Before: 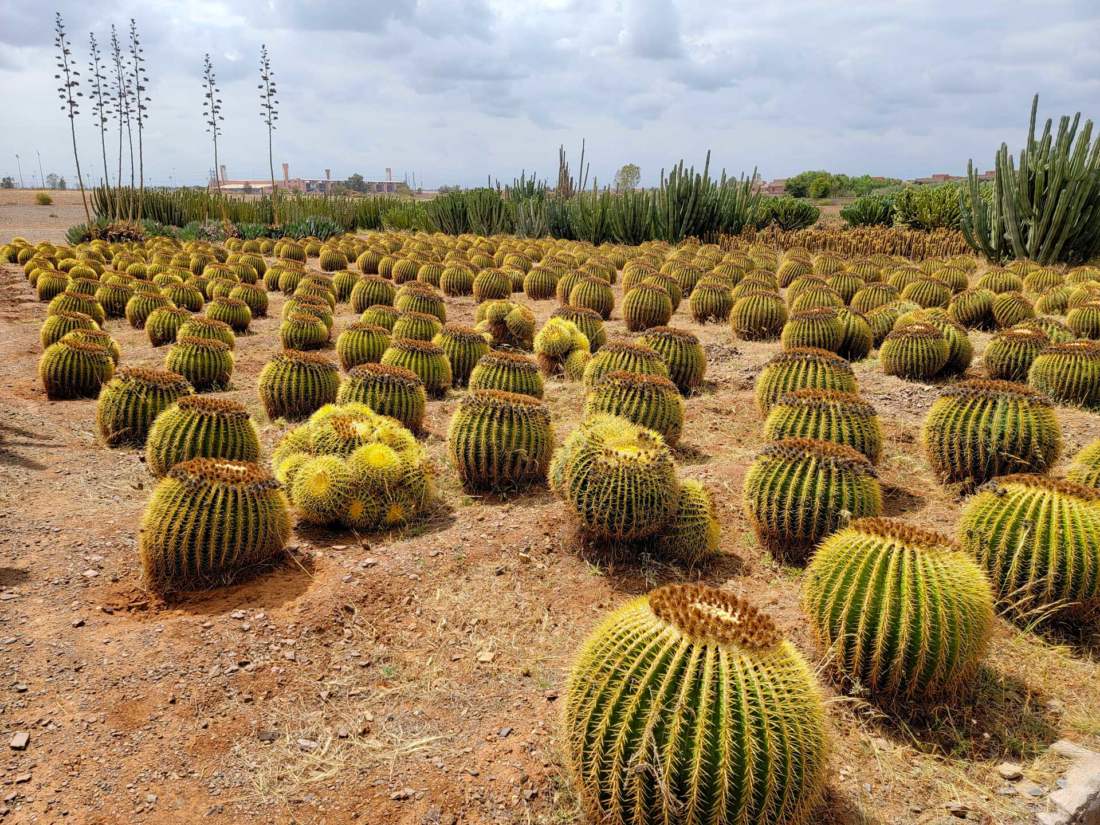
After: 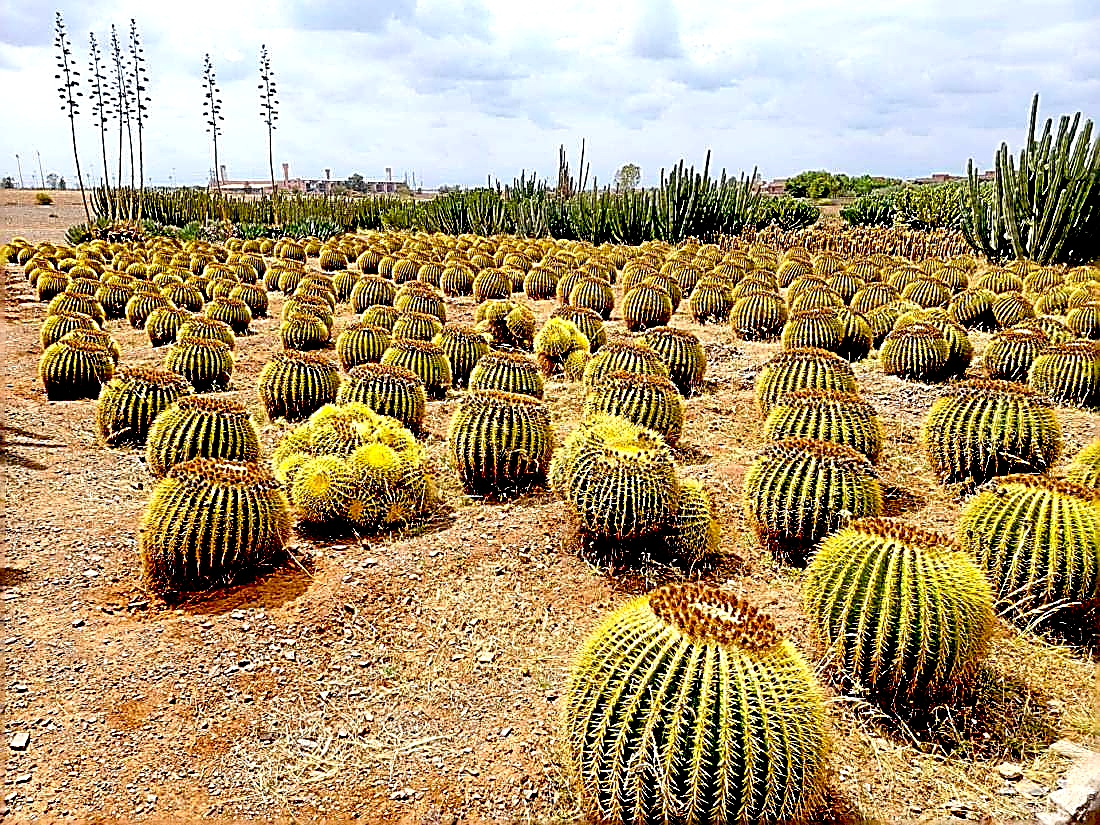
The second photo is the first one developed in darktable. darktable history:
white balance: red 1, blue 1
sharpen: amount 1.861
exposure: black level correction 0.04, exposure 0.5 EV, compensate highlight preservation false
